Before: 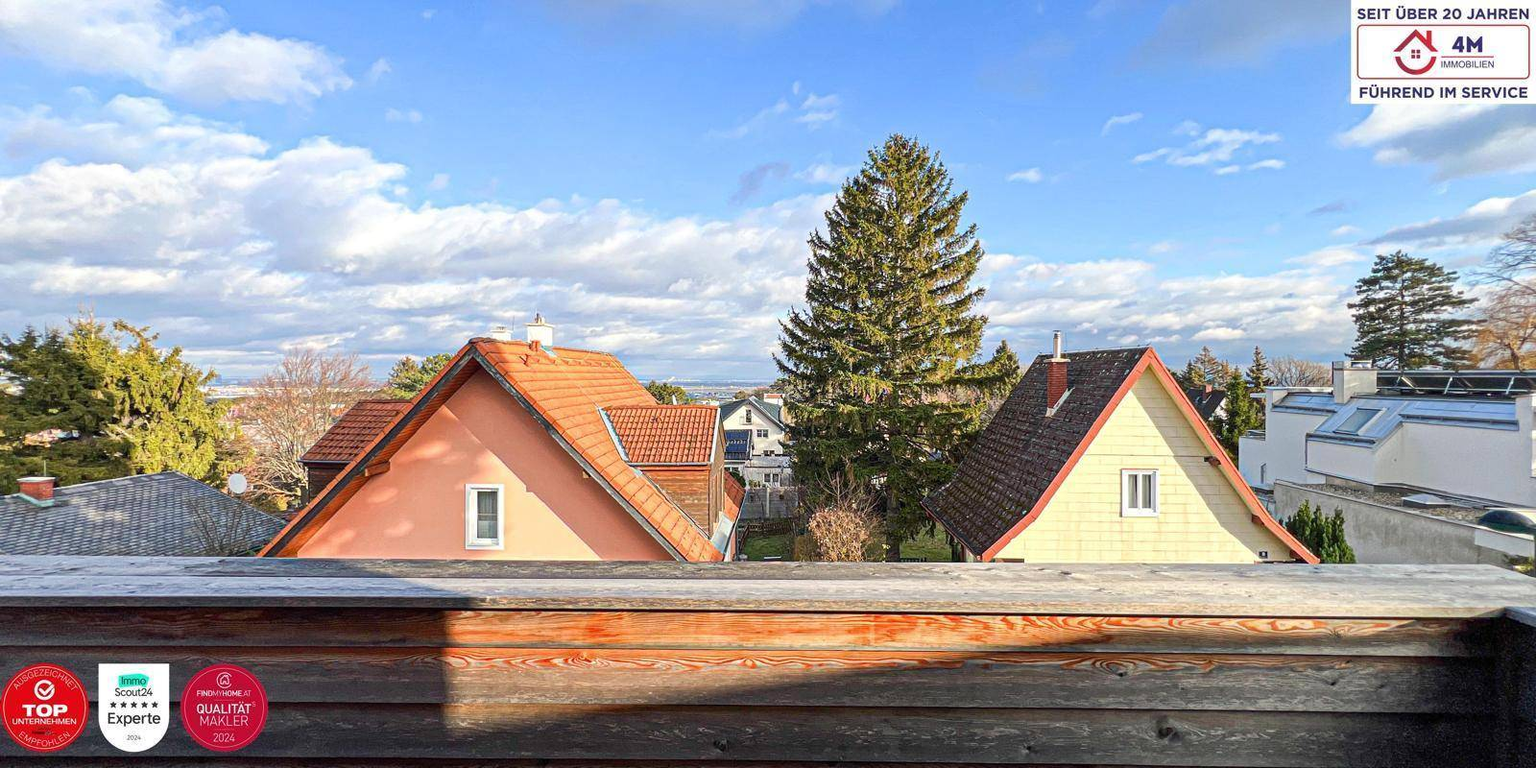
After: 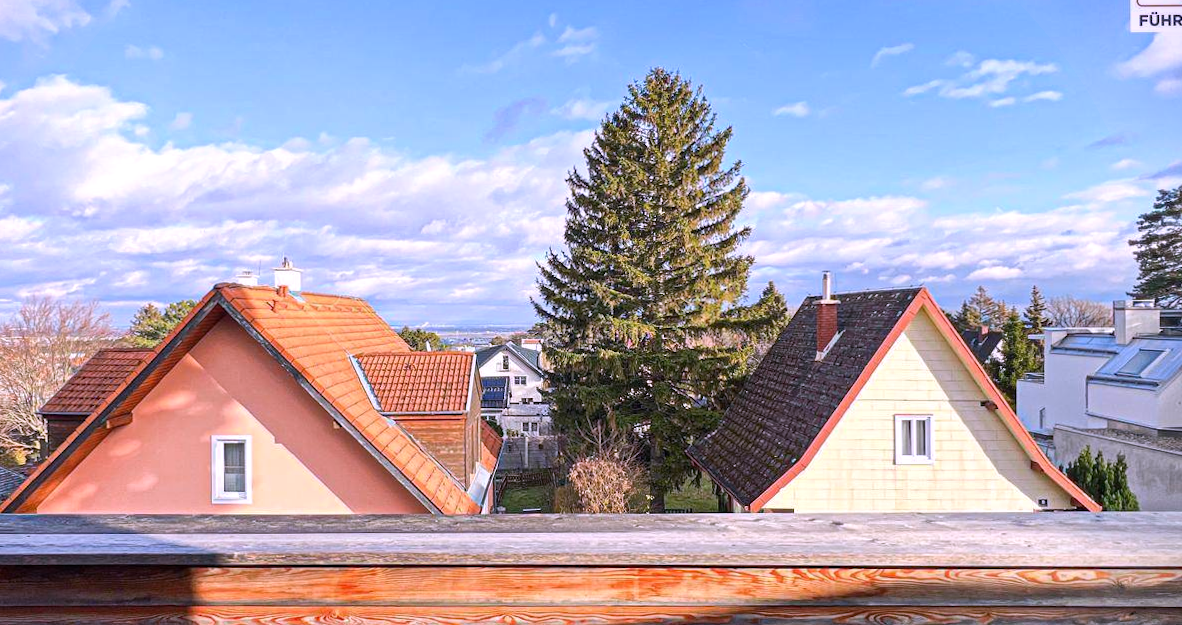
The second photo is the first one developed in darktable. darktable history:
vignetting: fall-off start 97.23%, saturation -0.024, center (-0.033, -0.042), width/height ratio 1.179, unbound false
rotate and perspective: rotation -0.45°, automatic cropping original format, crop left 0.008, crop right 0.992, crop top 0.012, crop bottom 0.988
white balance: red 1.042, blue 1.17
crop: left 16.768%, top 8.653%, right 8.362%, bottom 12.485%
